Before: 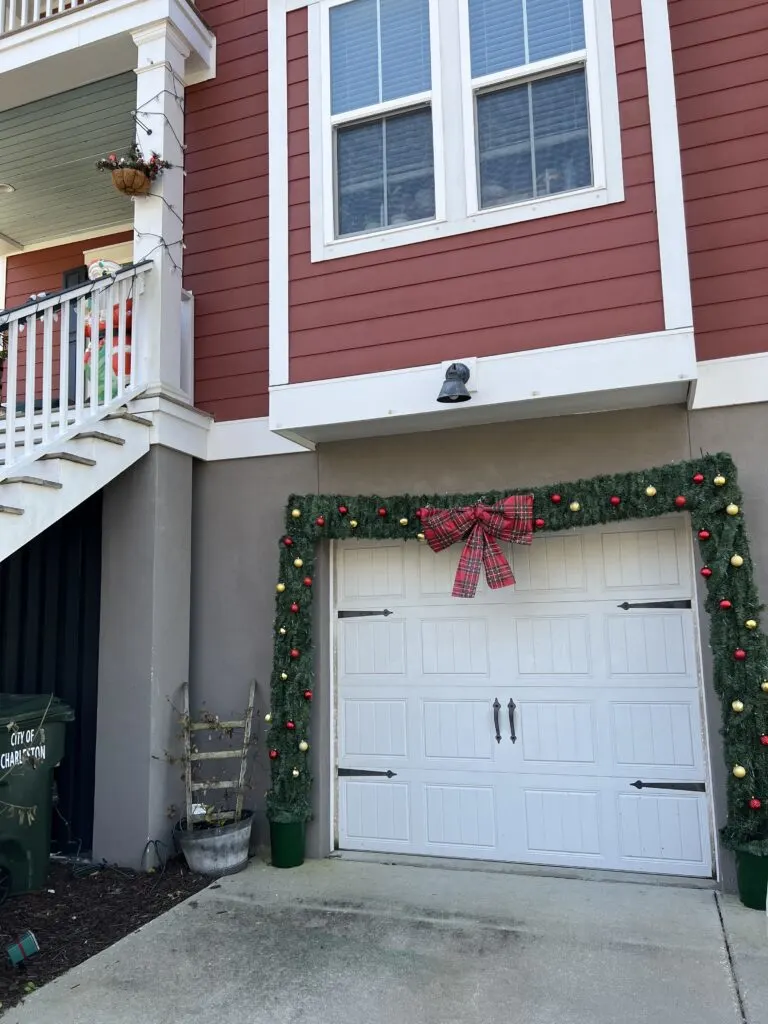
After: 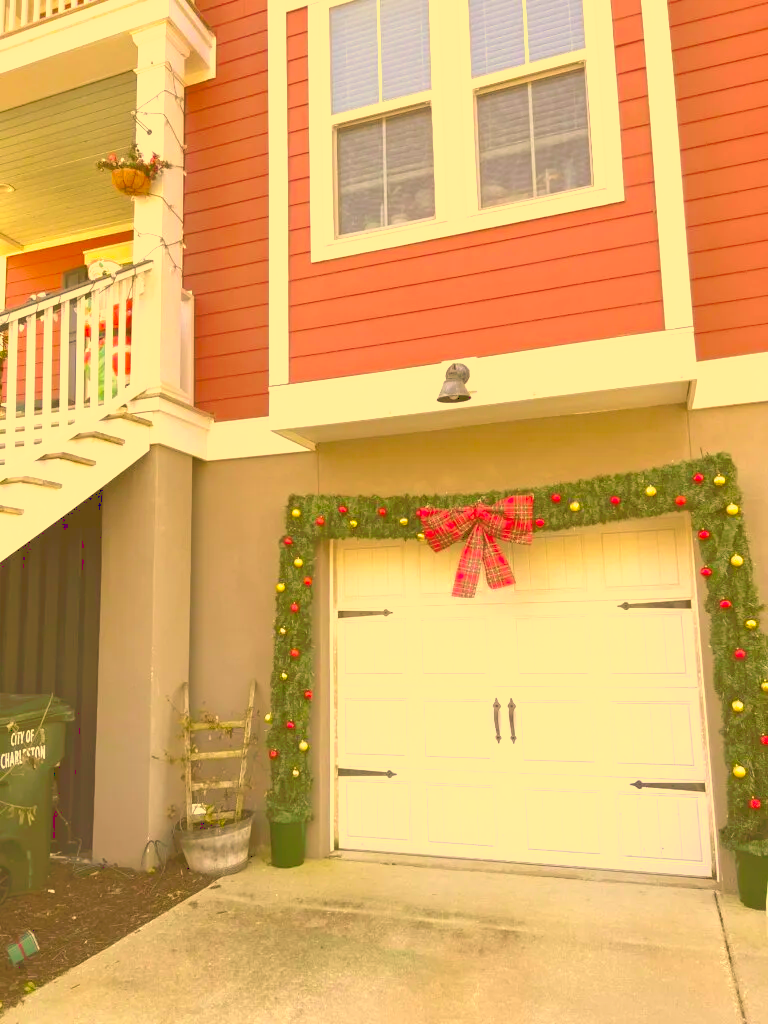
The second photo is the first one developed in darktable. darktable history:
tone curve: curves: ch0 [(0, 0) (0.003, 0.326) (0.011, 0.332) (0.025, 0.352) (0.044, 0.378) (0.069, 0.4) (0.1, 0.416) (0.136, 0.432) (0.177, 0.468) (0.224, 0.509) (0.277, 0.554) (0.335, 0.6) (0.399, 0.642) (0.468, 0.693) (0.543, 0.753) (0.623, 0.818) (0.709, 0.897) (0.801, 0.974) (0.898, 0.991) (1, 1)], preserve colors none
color correction: highlights a* 10.44, highlights b* 30.04, shadows a* 2.73, shadows b* 17.51, saturation 1.72
base curve: curves: ch0 [(0, 0) (0.283, 0.295) (1, 1)], preserve colors none
